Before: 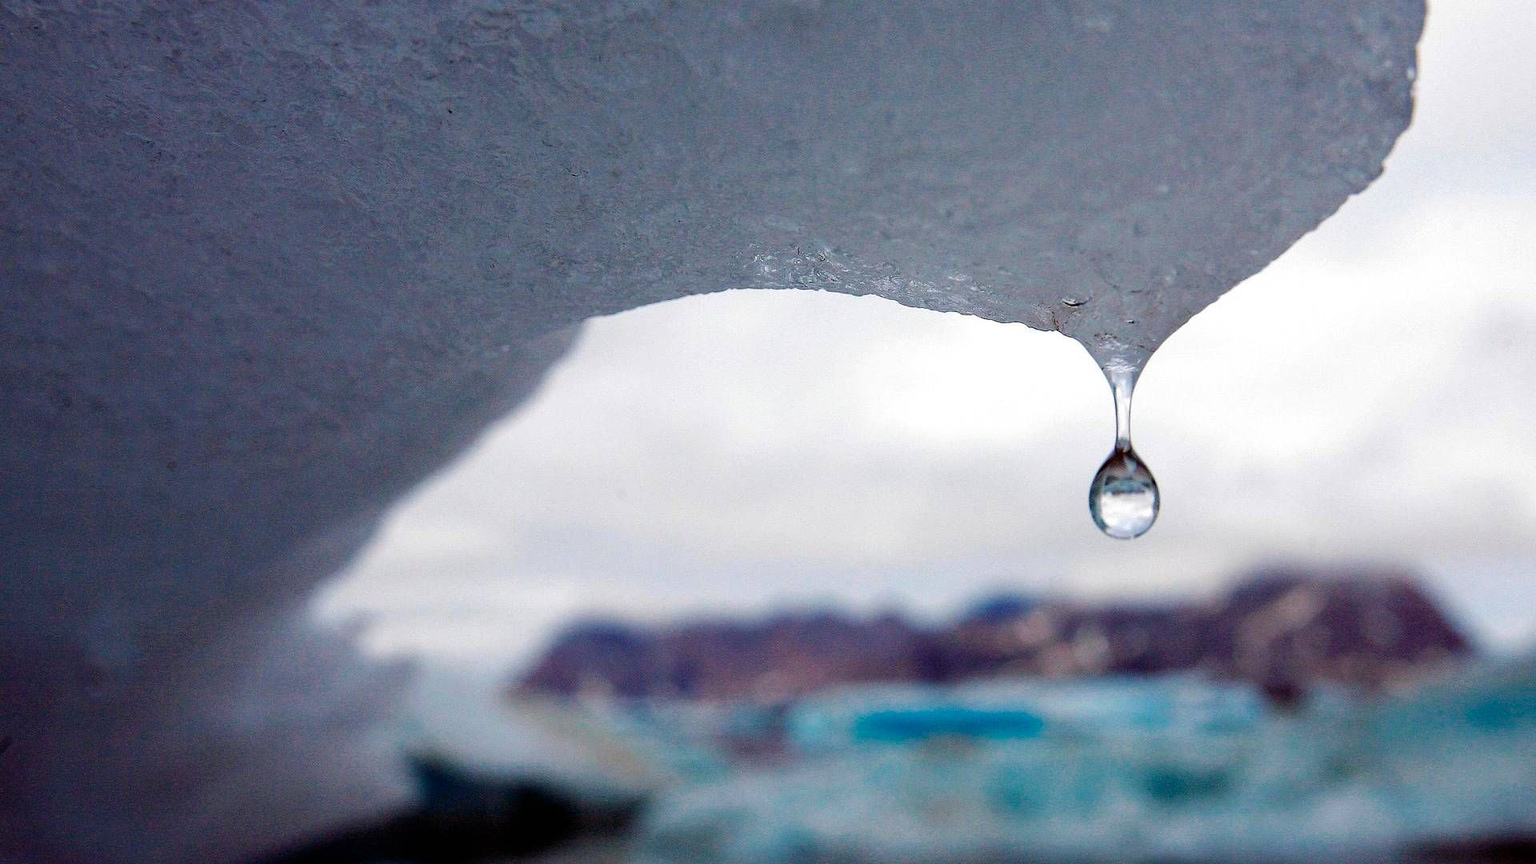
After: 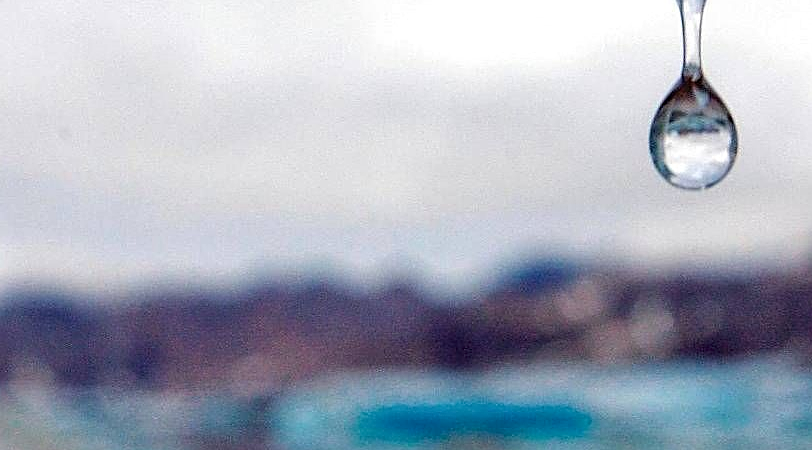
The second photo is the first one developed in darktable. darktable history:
local contrast: on, module defaults
sharpen: on, module defaults
crop: left 37.134%, top 44.842%, right 20.546%, bottom 13.473%
exposure: compensate exposure bias true, compensate highlight preservation false
